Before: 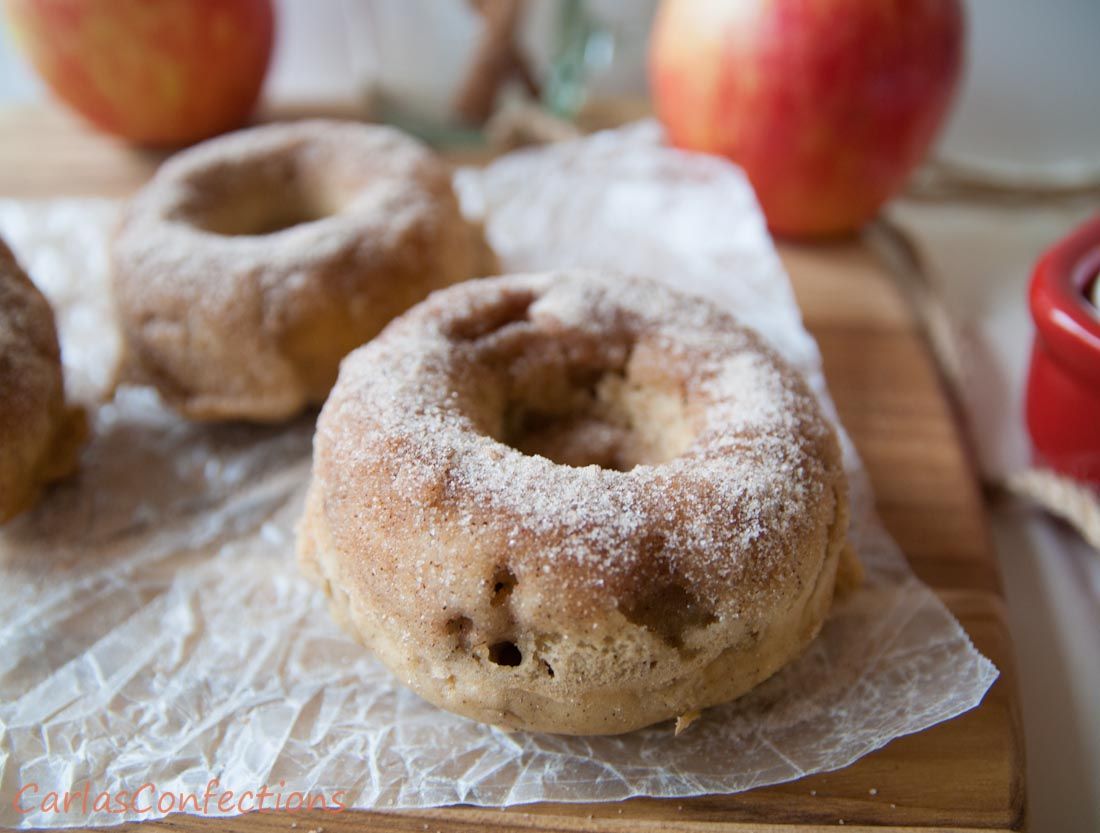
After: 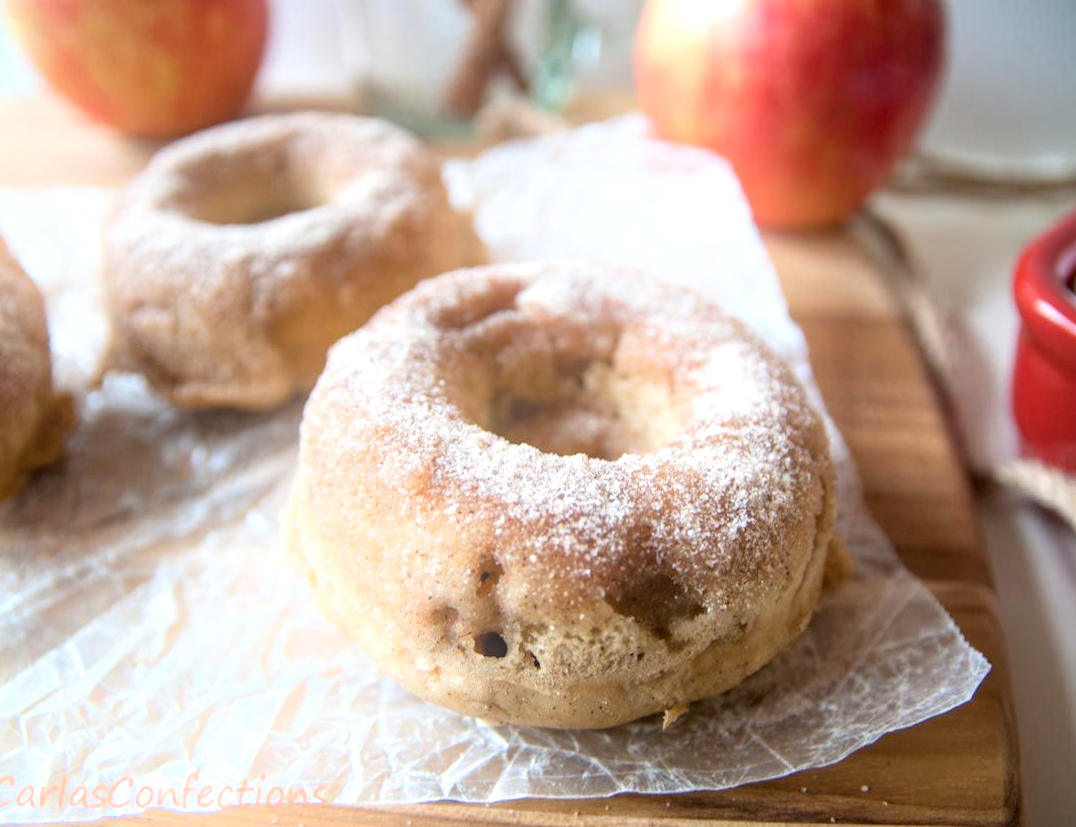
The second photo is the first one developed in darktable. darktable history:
rotate and perspective: rotation 0.226°, lens shift (vertical) -0.042, crop left 0.023, crop right 0.982, crop top 0.006, crop bottom 0.994
bloom: size 16%, threshold 98%, strength 20%
exposure: black level correction 0.001, exposure 0.5 EV, compensate exposure bias true, compensate highlight preservation false
local contrast: detail 130%
